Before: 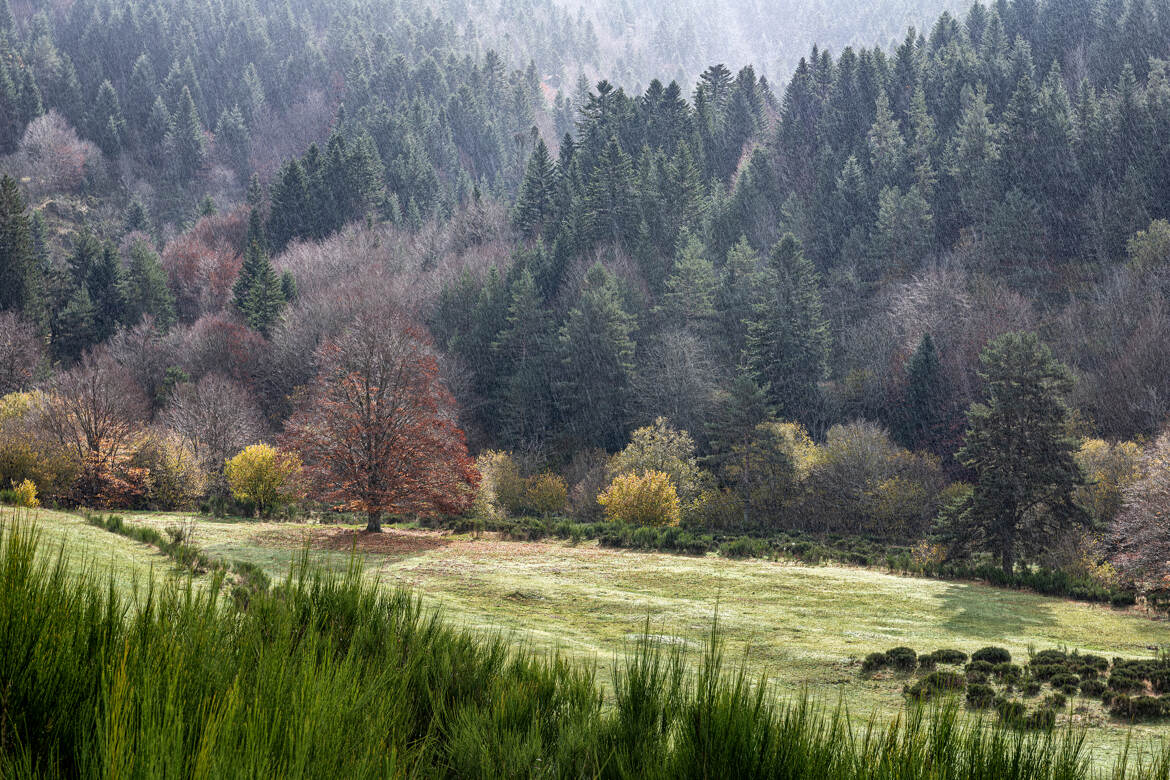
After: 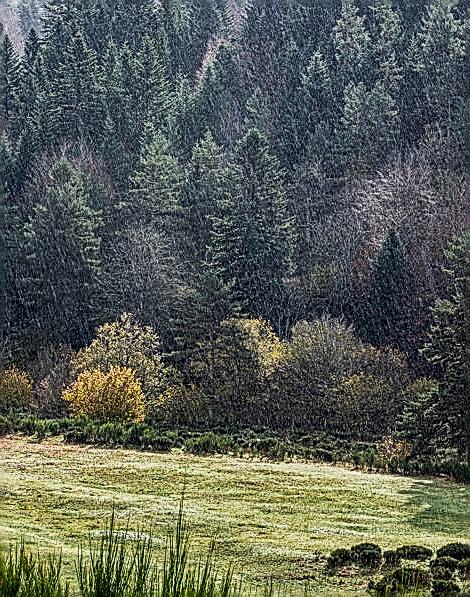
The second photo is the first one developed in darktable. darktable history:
exposure: black level correction 0, exposure -0.694 EV, compensate highlight preservation false
crop: left 45.765%, top 13.422%, right 14.001%, bottom 10.028%
contrast brightness saturation: saturation -0.052
tone curve: curves: ch0 [(0, 0) (0.003, 0.01) (0.011, 0.015) (0.025, 0.023) (0.044, 0.038) (0.069, 0.058) (0.1, 0.093) (0.136, 0.134) (0.177, 0.176) (0.224, 0.221) (0.277, 0.282) (0.335, 0.36) (0.399, 0.438) (0.468, 0.54) (0.543, 0.632) (0.623, 0.724) (0.709, 0.814) (0.801, 0.885) (0.898, 0.947) (1, 1)], color space Lab, linked channels, preserve colors none
local contrast: on, module defaults
contrast equalizer: octaves 7, y [[0.502, 0.505, 0.512, 0.529, 0.564, 0.588], [0.5 ×6], [0.502, 0.505, 0.512, 0.529, 0.564, 0.588], [0, 0.001, 0.001, 0.004, 0.008, 0.011], [0, 0.001, 0.001, 0.004, 0.008, 0.011]]
sharpen: radius 1.67, amount 1.284
